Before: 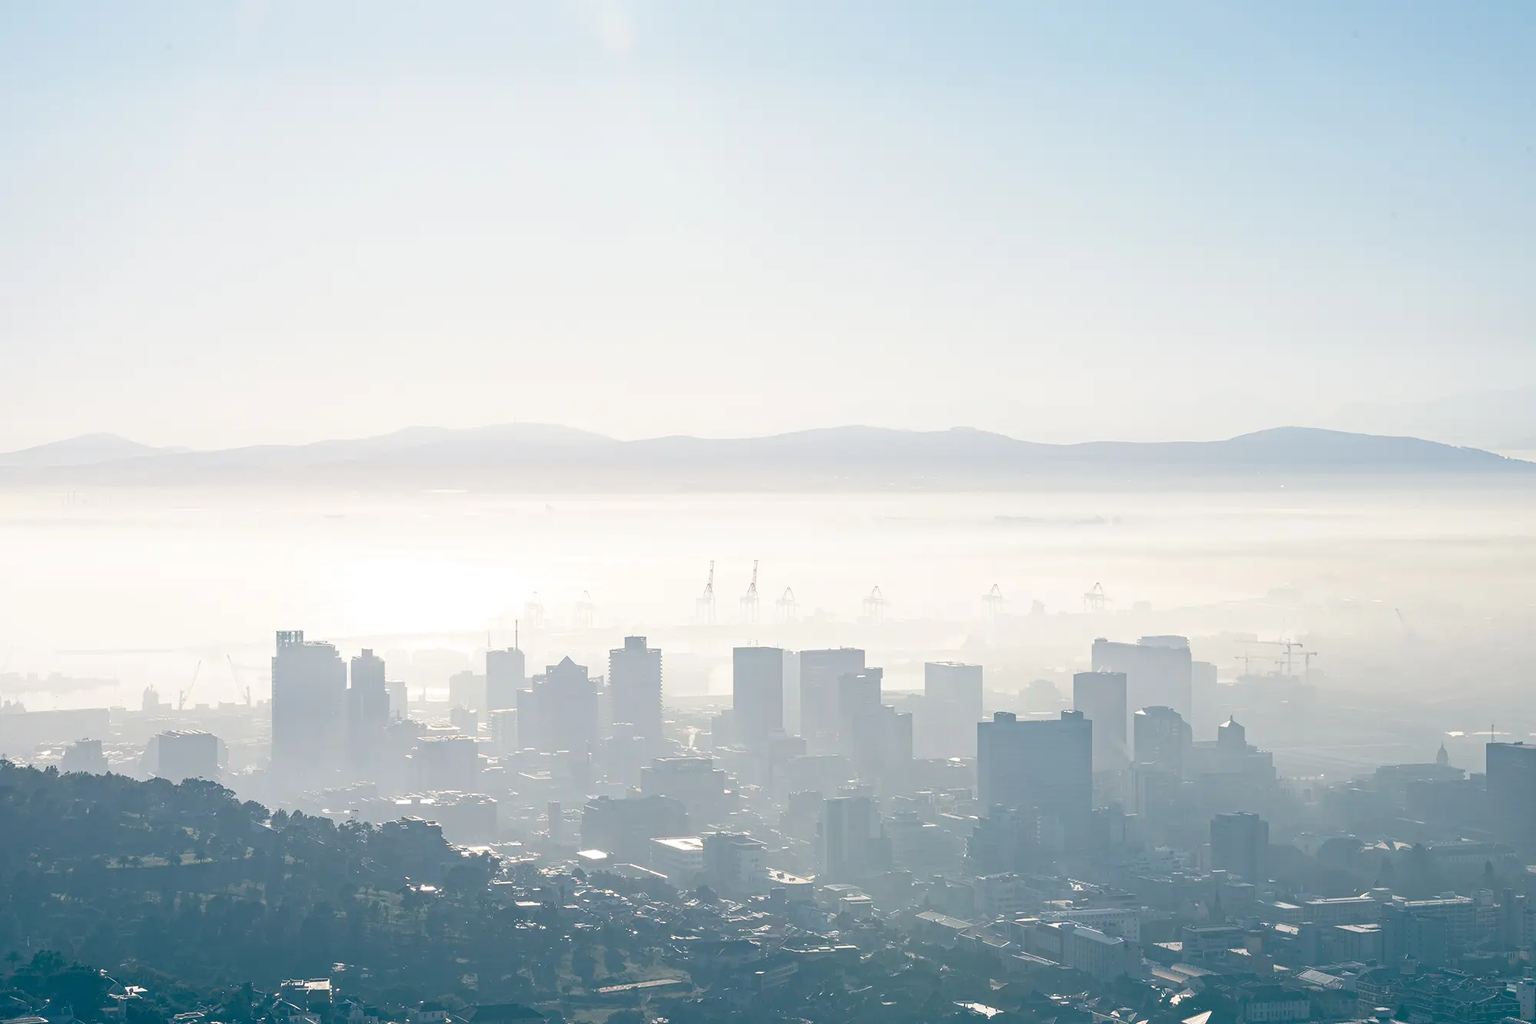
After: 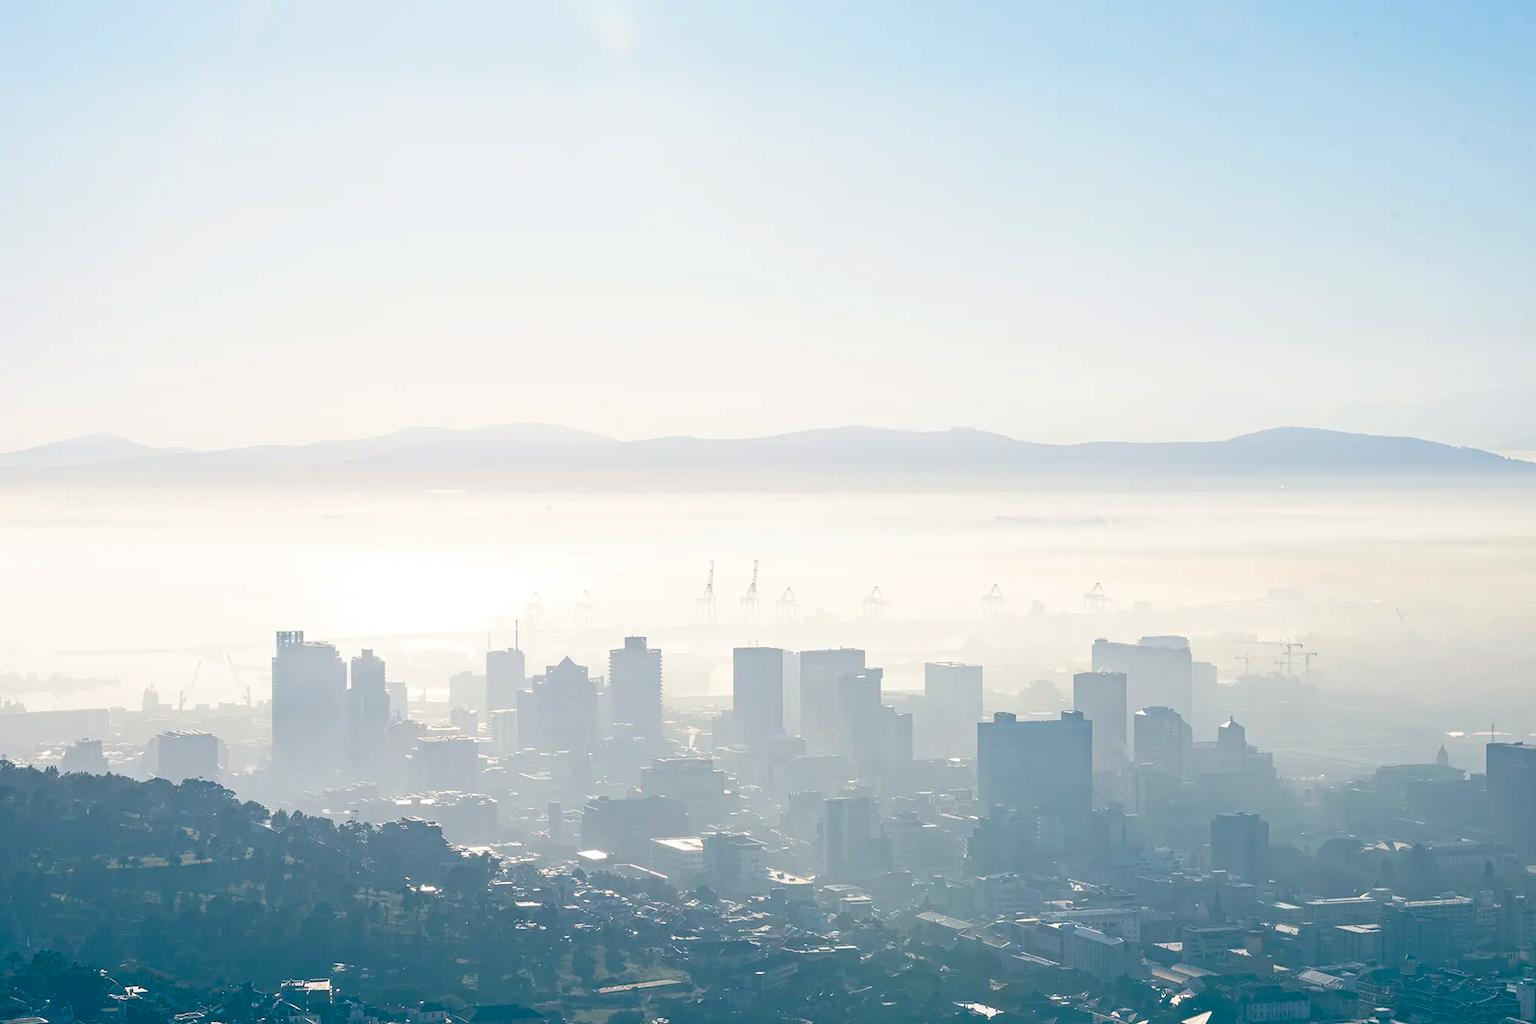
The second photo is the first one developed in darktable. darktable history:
contrast brightness saturation: contrast 0.085, saturation 0.27
